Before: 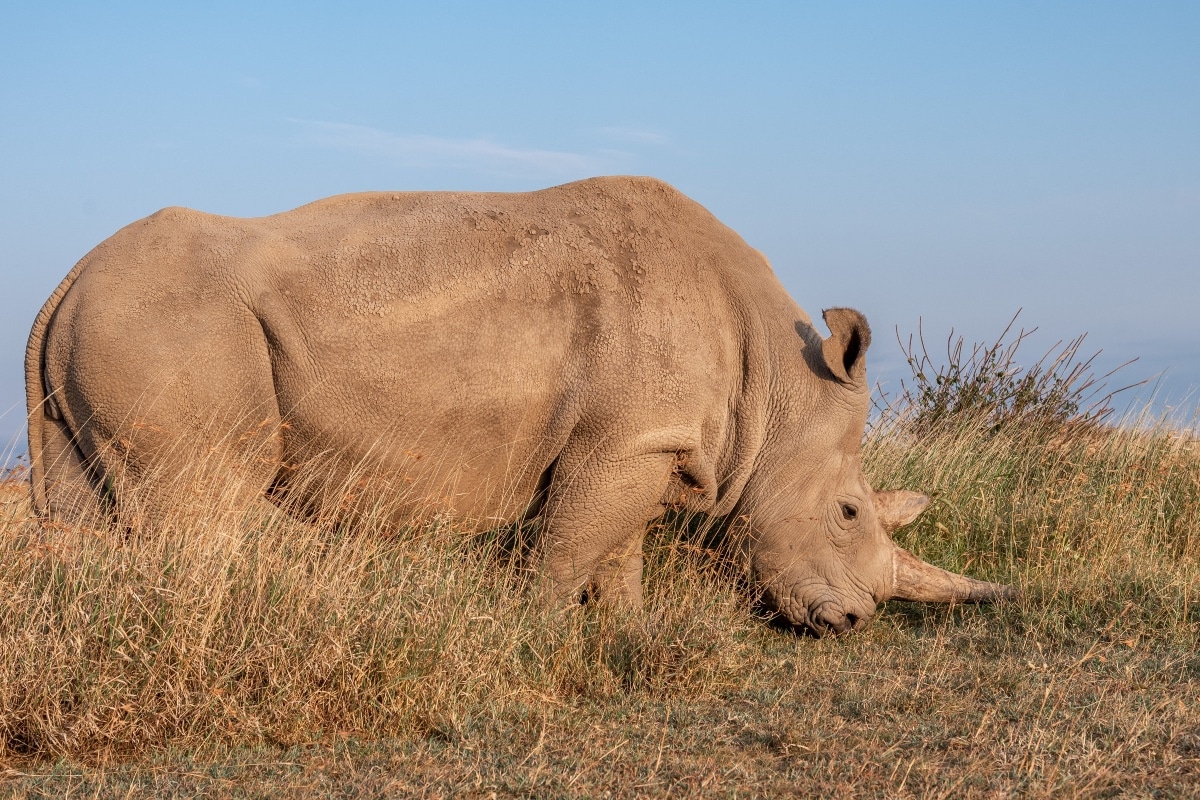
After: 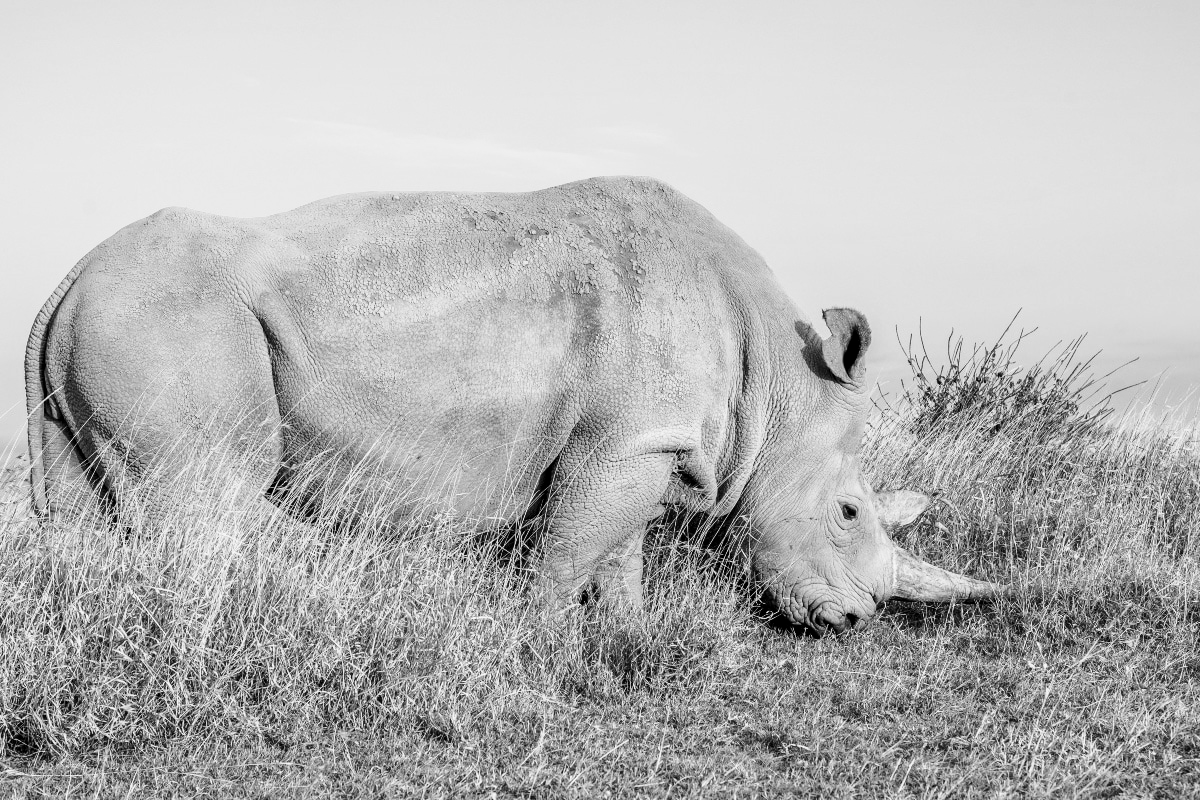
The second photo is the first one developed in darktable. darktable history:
monochrome: a 32, b 64, size 2.3, highlights 1
color balance rgb: shadows lift › luminance -28.76%, shadows lift › chroma 10%, shadows lift › hue 230°, power › chroma 0.5%, power › hue 215°, highlights gain › luminance 7.14%, highlights gain › chroma 1%, highlights gain › hue 50°, global offset › luminance -0.29%, global offset › hue 260°, perceptual saturation grading › global saturation 20%, perceptual saturation grading › highlights -13.92%, perceptual saturation grading › shadows 50%
base curve: curves: ch0 [(0, 0) (0.028, 0.03) (0.121, 0.232) (0.46, 0.748) (0.859, 0.968) (1, 1)], preserve colors none
